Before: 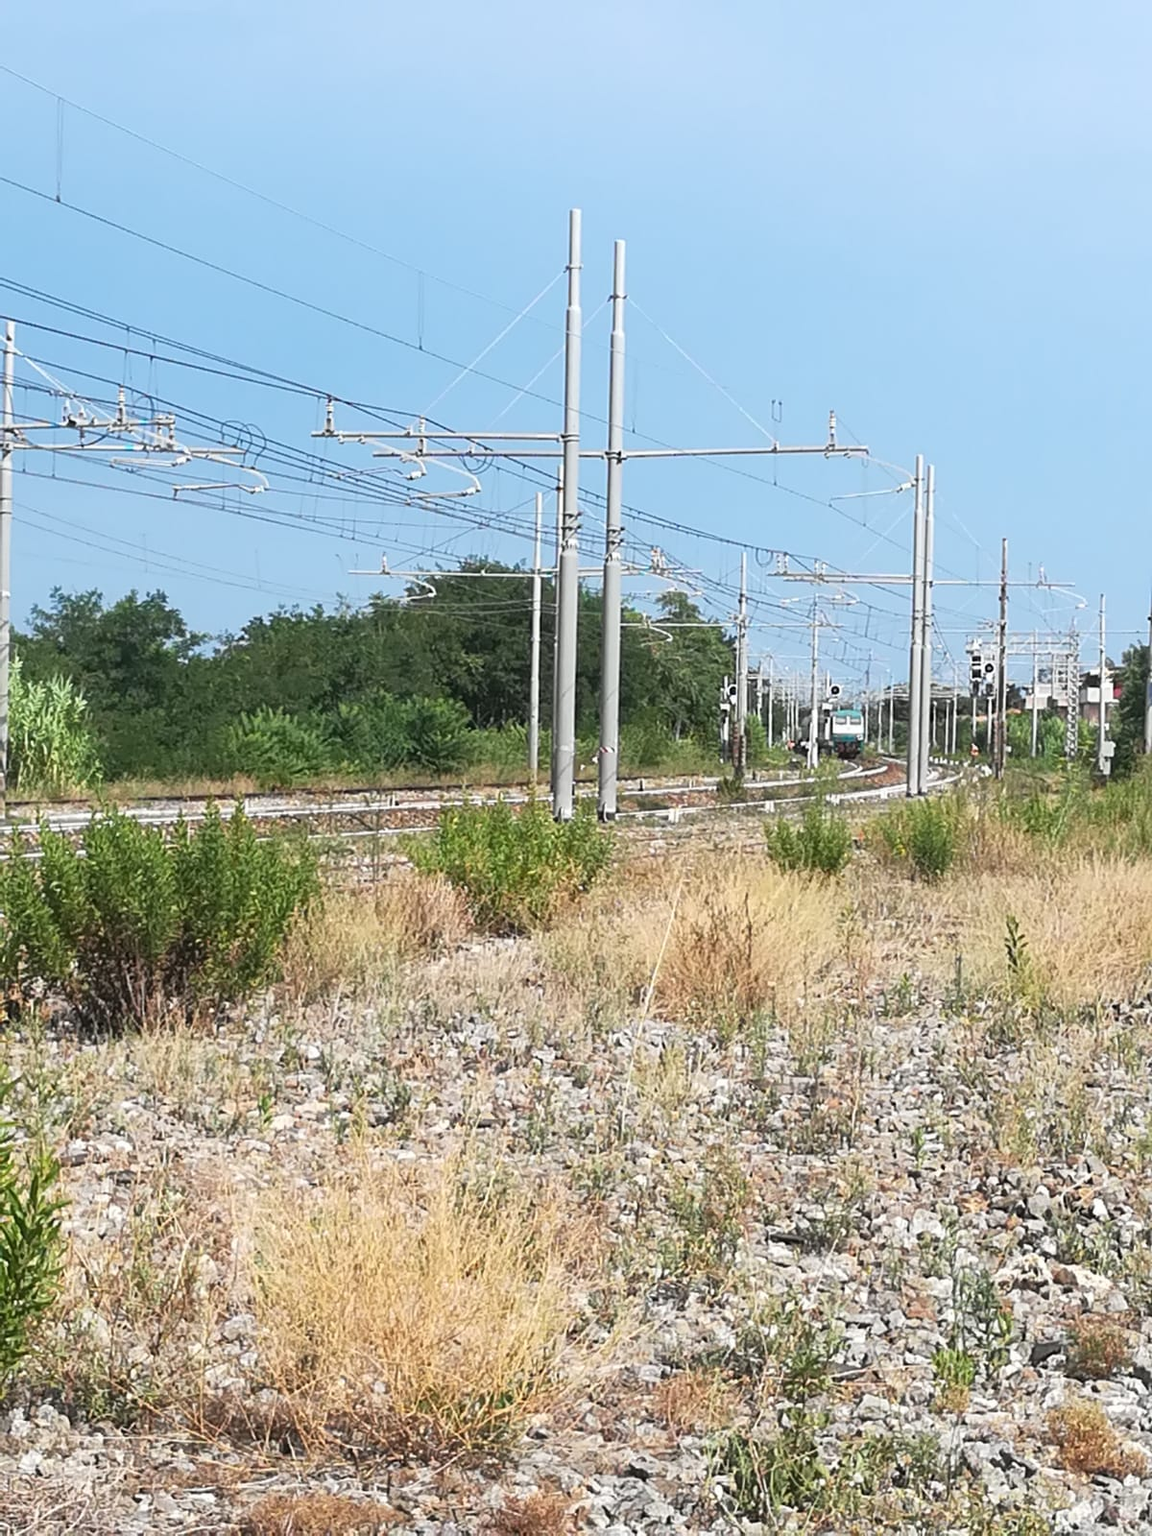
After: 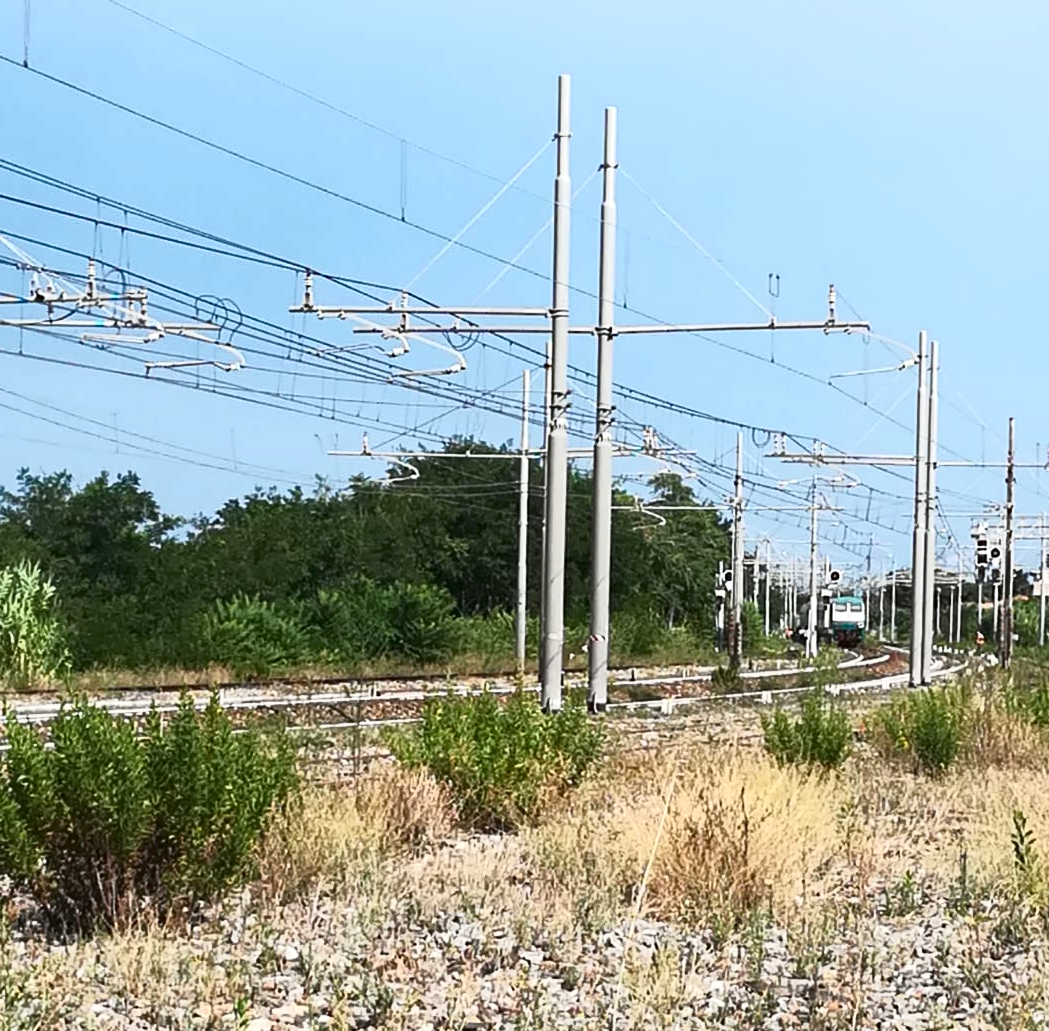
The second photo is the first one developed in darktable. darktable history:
haze removal: compatibility mode true, adaptive false
crop: left 2.931%, top 8.98%, right 9.607%, bottom 26.564%
tone curve: curves: ch0 [(0, 0) (0.003, 0.007) (0.011, 0.01) (0.025, 0.016) (0.044, 0.025) (0.069, 0.036) (0.1, 0.052) (0.136, 0.073) (0.177, 0.103) (0.224, 0.135) (0.277, 0.177) (0.335, 0.233) (0.399, 0.303) (0.468, 0.376) (0.543, 0.469) (0.623, 0.581) (0.709, 0.723) (0.801, 0.863) (0.898, 0.938) (1, 1)], color space Lab, independent channels, preserve colors none
